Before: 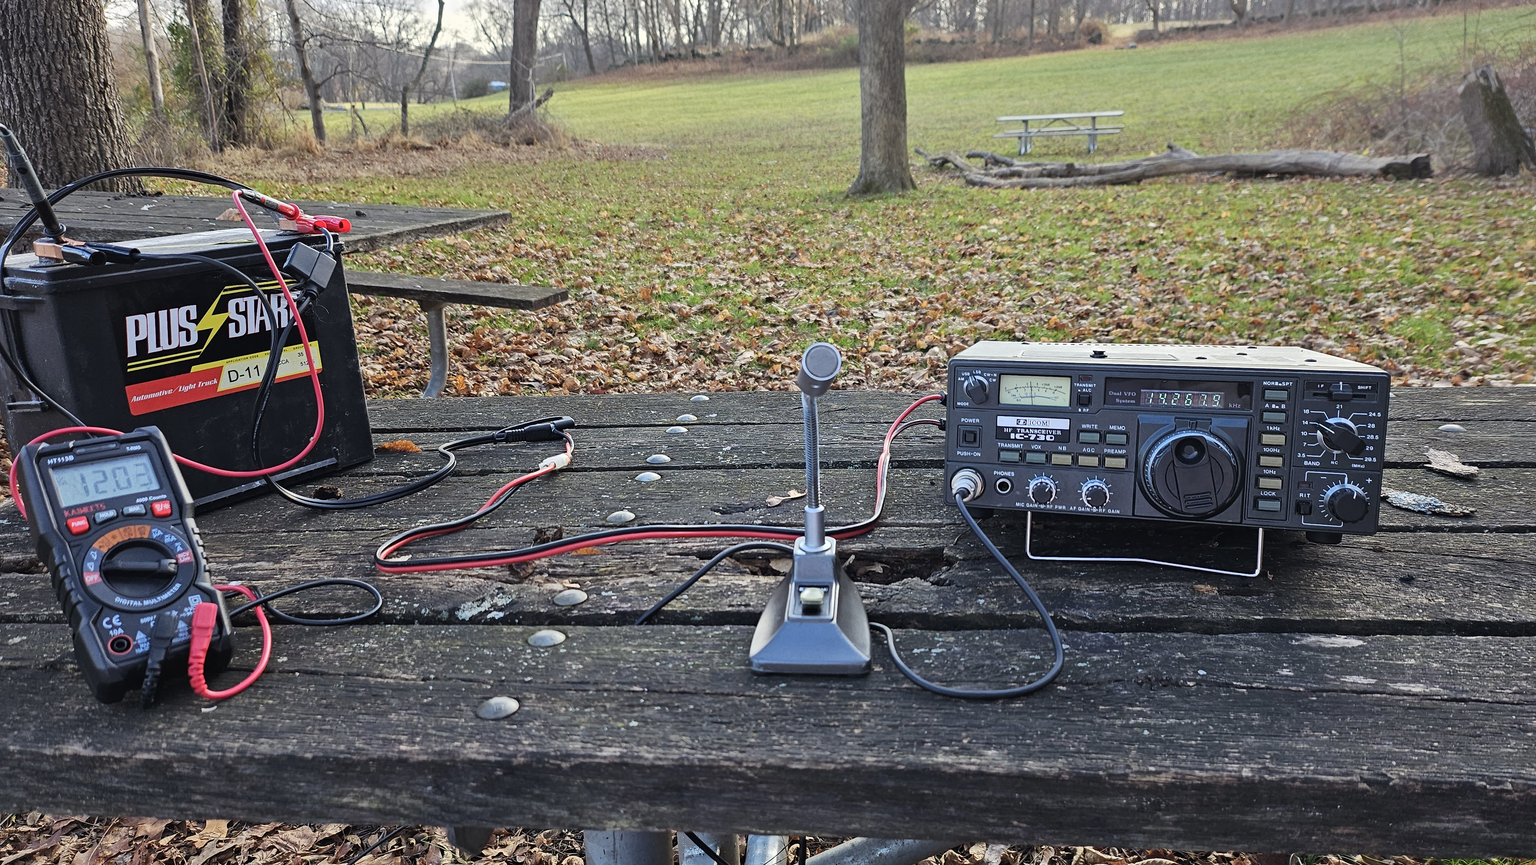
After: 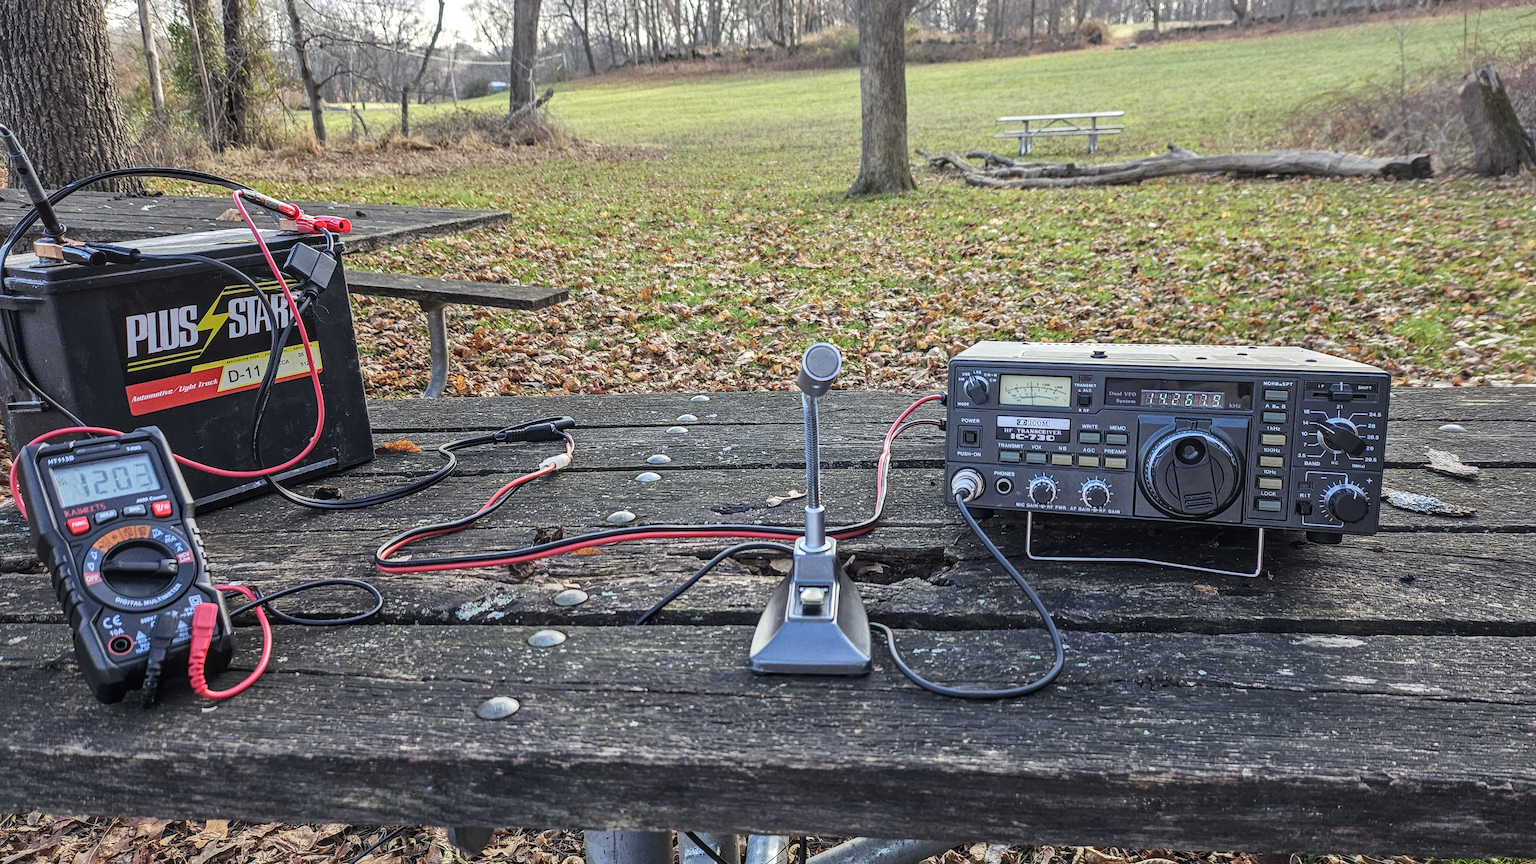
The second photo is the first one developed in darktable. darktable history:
local contrast: highlights 0%, shadows 0%, detail 133%
exposure: exposure 0.207 EV, compensate highlight preservation false
